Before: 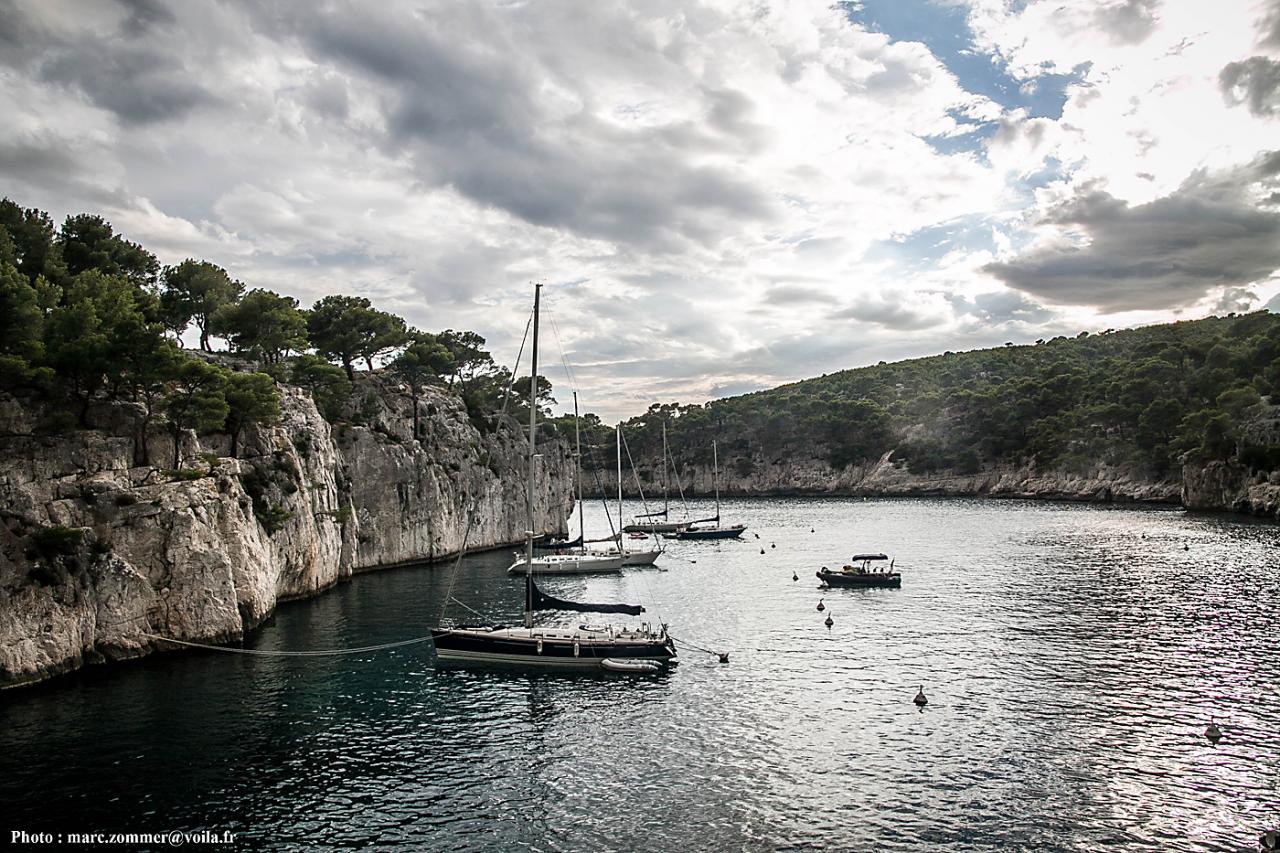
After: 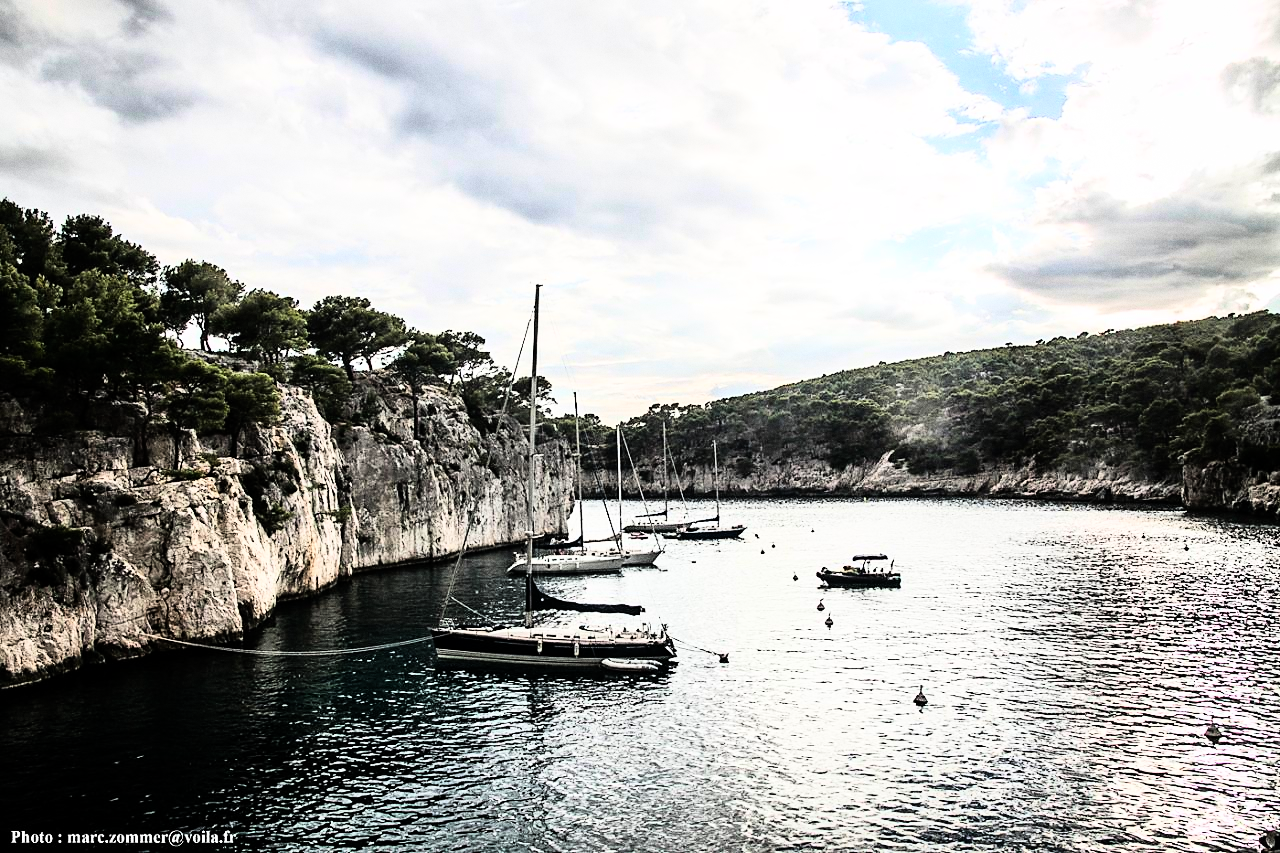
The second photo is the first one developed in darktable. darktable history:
grain: coarseness 0.09 ISO
rgb curve: curves: ch0 [(0, 0) (0.21, 0.15) (0.24, 0.21) (0.5, 0.75) (0.75, 0.96) (0.89, 0.99) (1, 1)]; ch1 [(0, 0.02) (0.21, 0.13) (0.25, 0.2) (0.5, 0.67) (0.75, 0.9) (0.89, 0.97) (1, 1)]; ch2 [(0, 0.02) (0.21, 0.13) (0.25, 0.2) (0.5, 0.67) (0.75, 0.9) (0.89, 0.97) (1, 1)], compensate middle gray true
